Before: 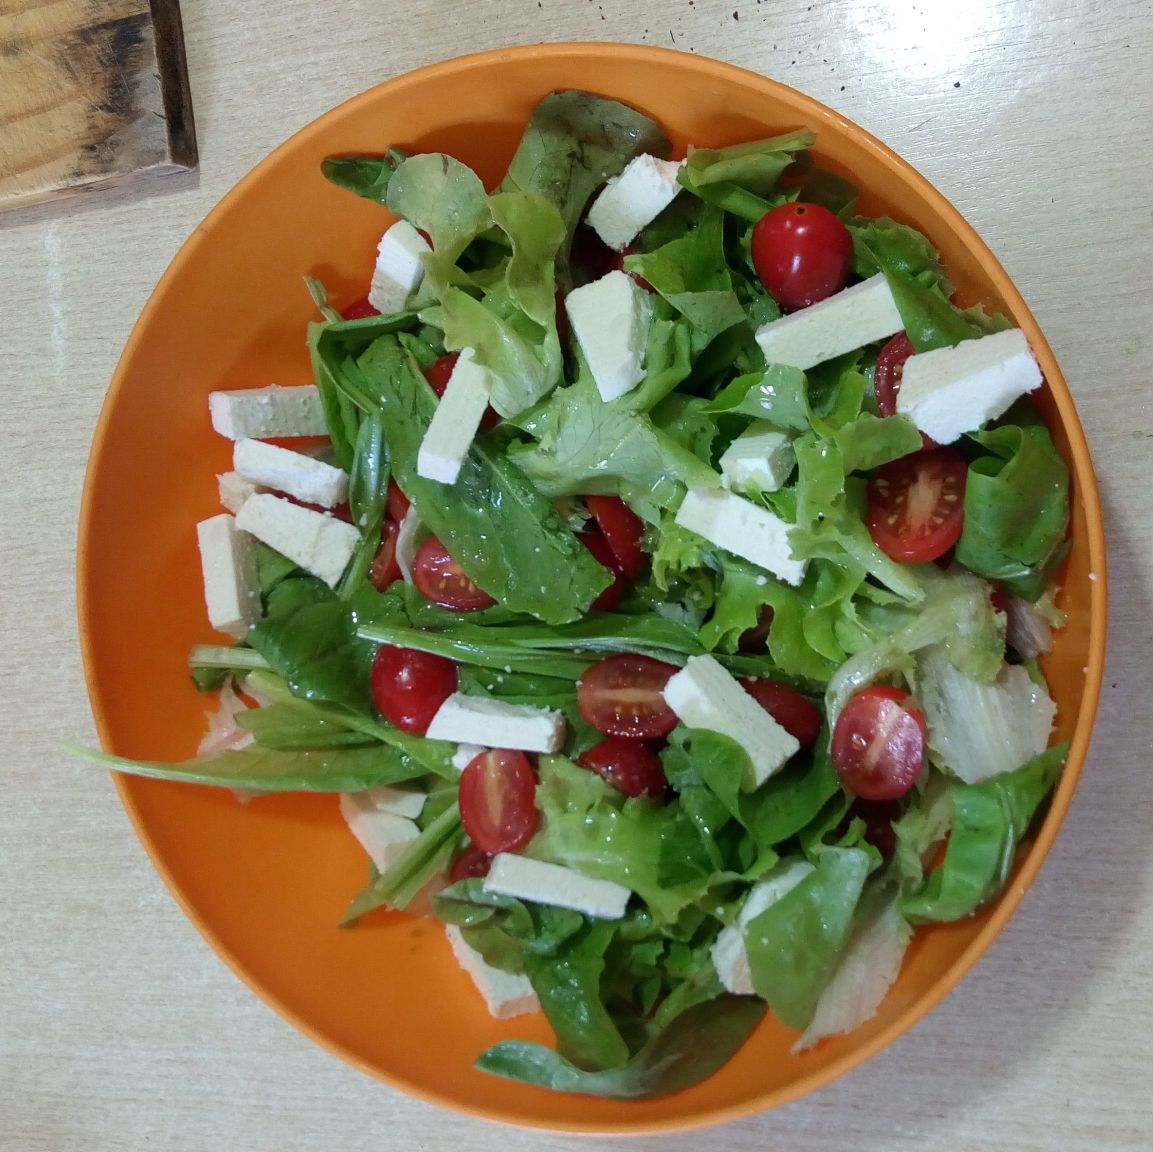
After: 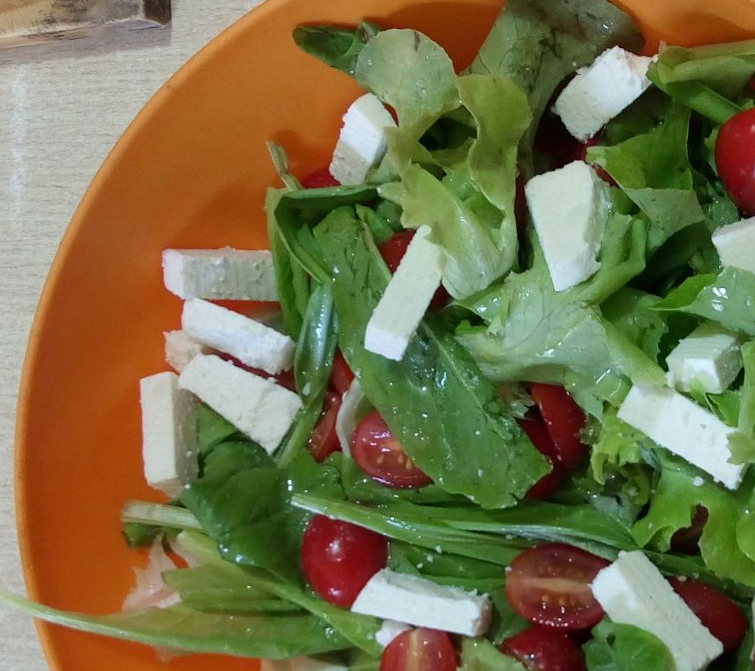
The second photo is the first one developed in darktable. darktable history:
crop and rotate: angle -4.62°, left 2.001%, top 6.835%, right 27.382%, bottom 30.33%
